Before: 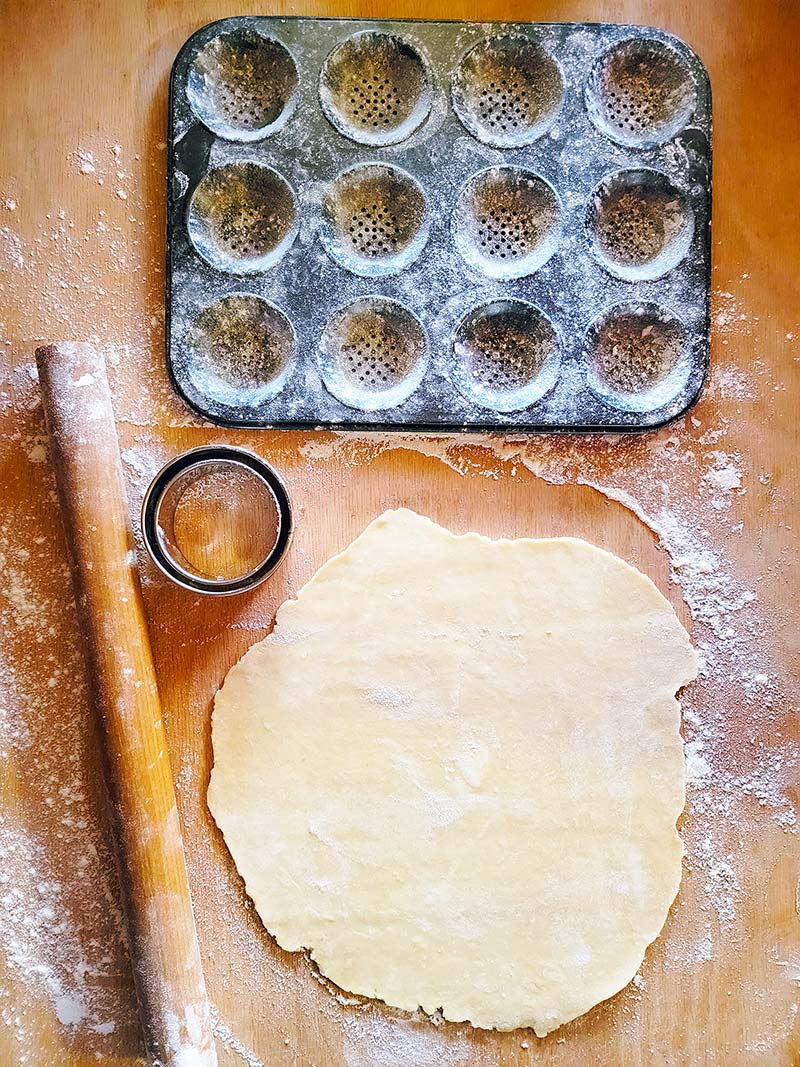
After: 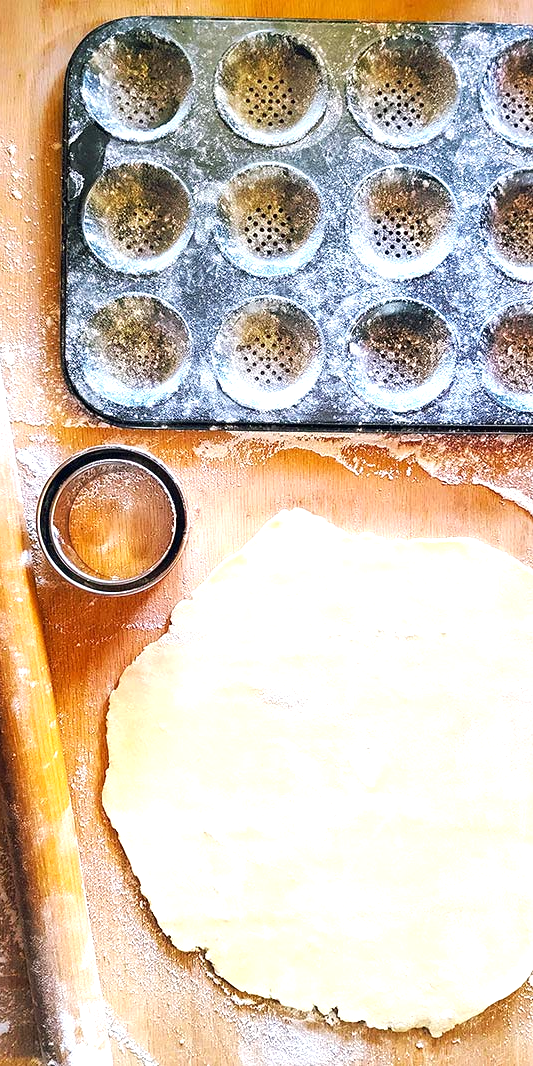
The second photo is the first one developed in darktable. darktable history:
crop and rotate: left 13.358%, right 19.974%
exposure: exposure 0.607 EV, compensate highlight preservation false
